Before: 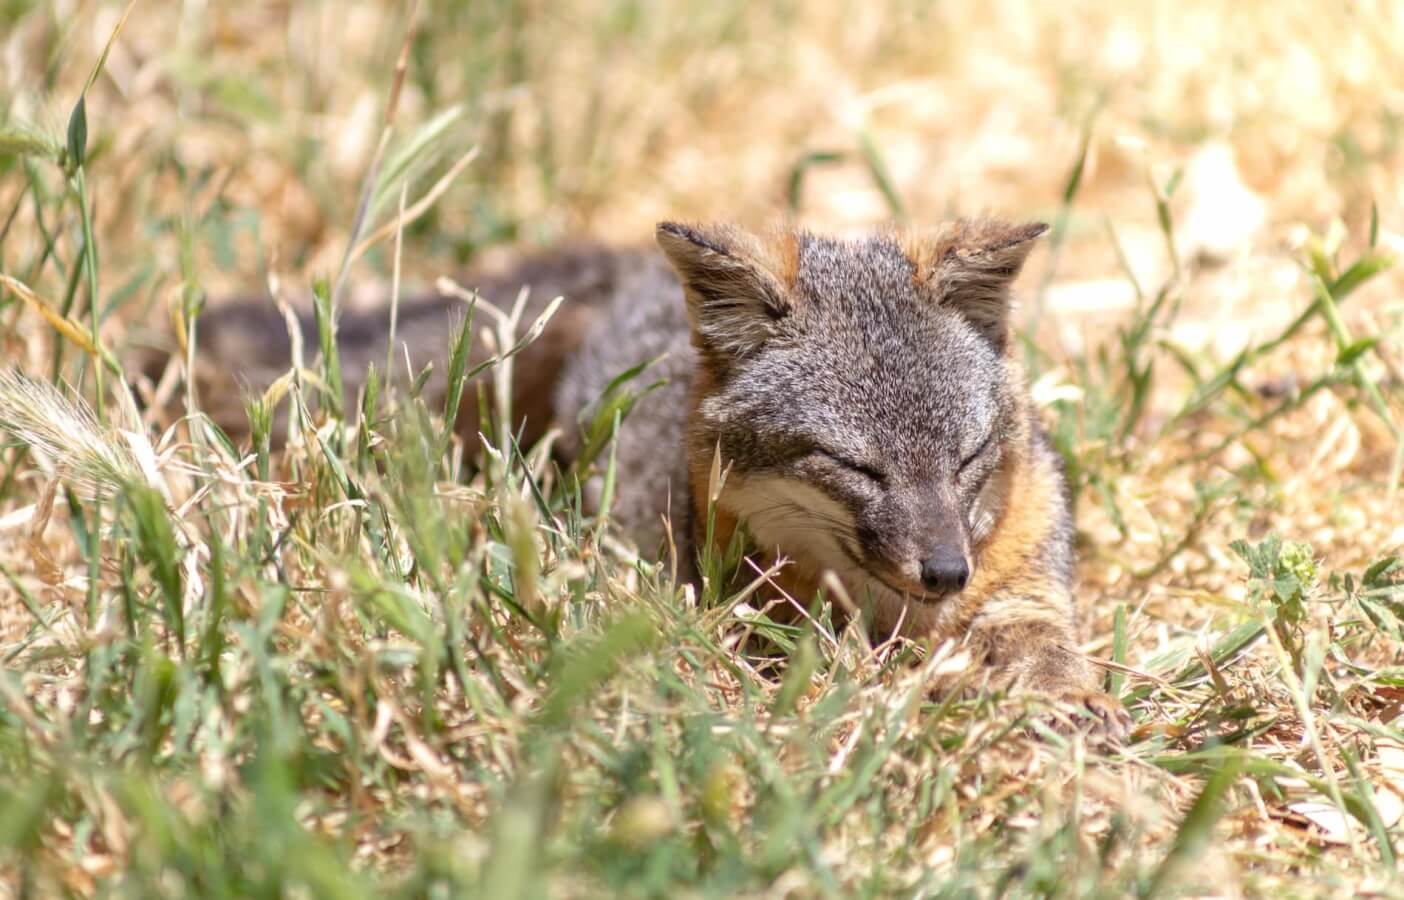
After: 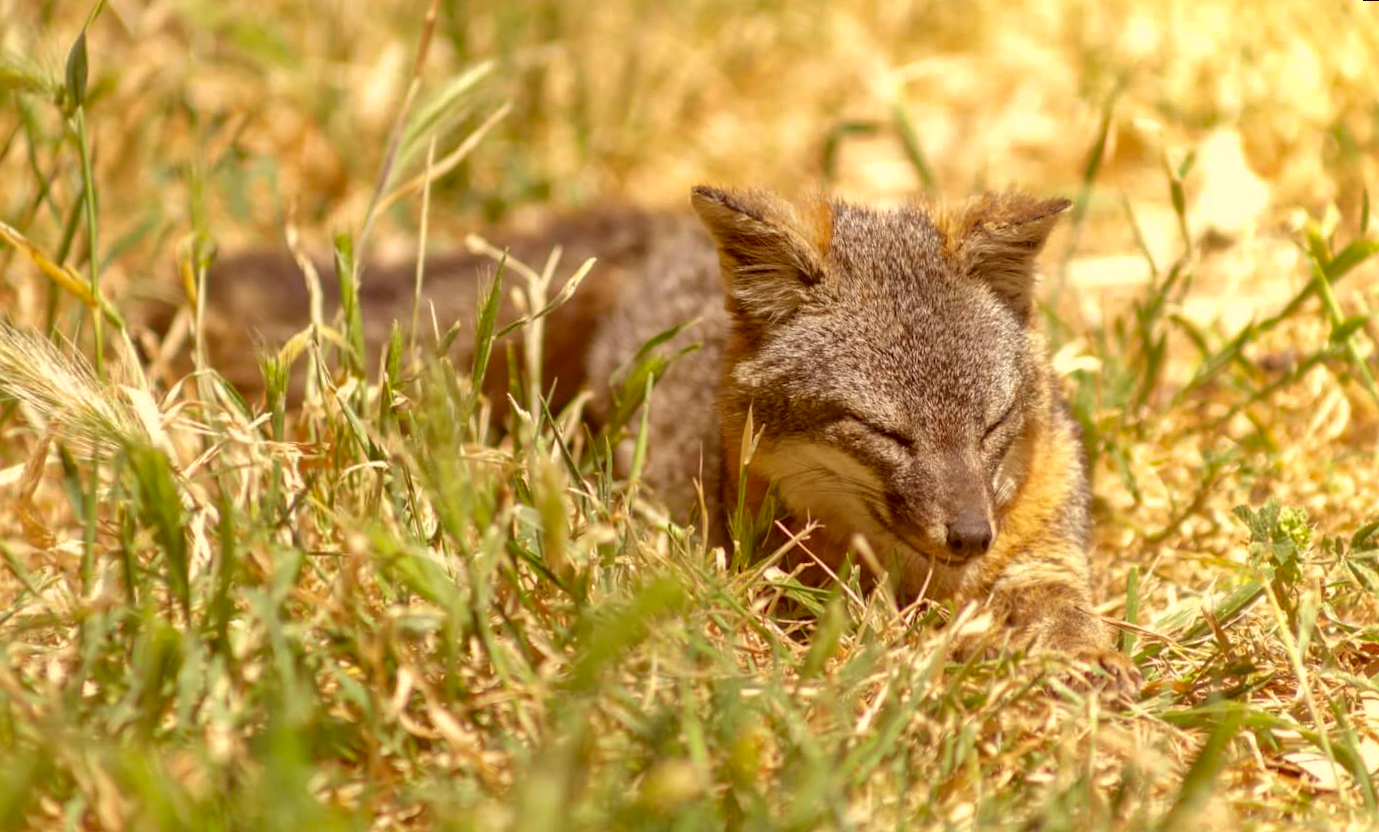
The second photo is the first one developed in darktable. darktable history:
color correction: highlights a* 1.12, highlights b* 24.26, shadows a* 15.58, shadows b* 24.26
crop and rotate: left 0.614%, top 0.179%, bottom 0.309%
rotate and perspective: rotation 0.679°, lens shift (horizontal) 0.136, crop left 0.009, crop right 0.991, crop top 0.078, crop bottom 0.95
shadows and highlights: on, module defaults
